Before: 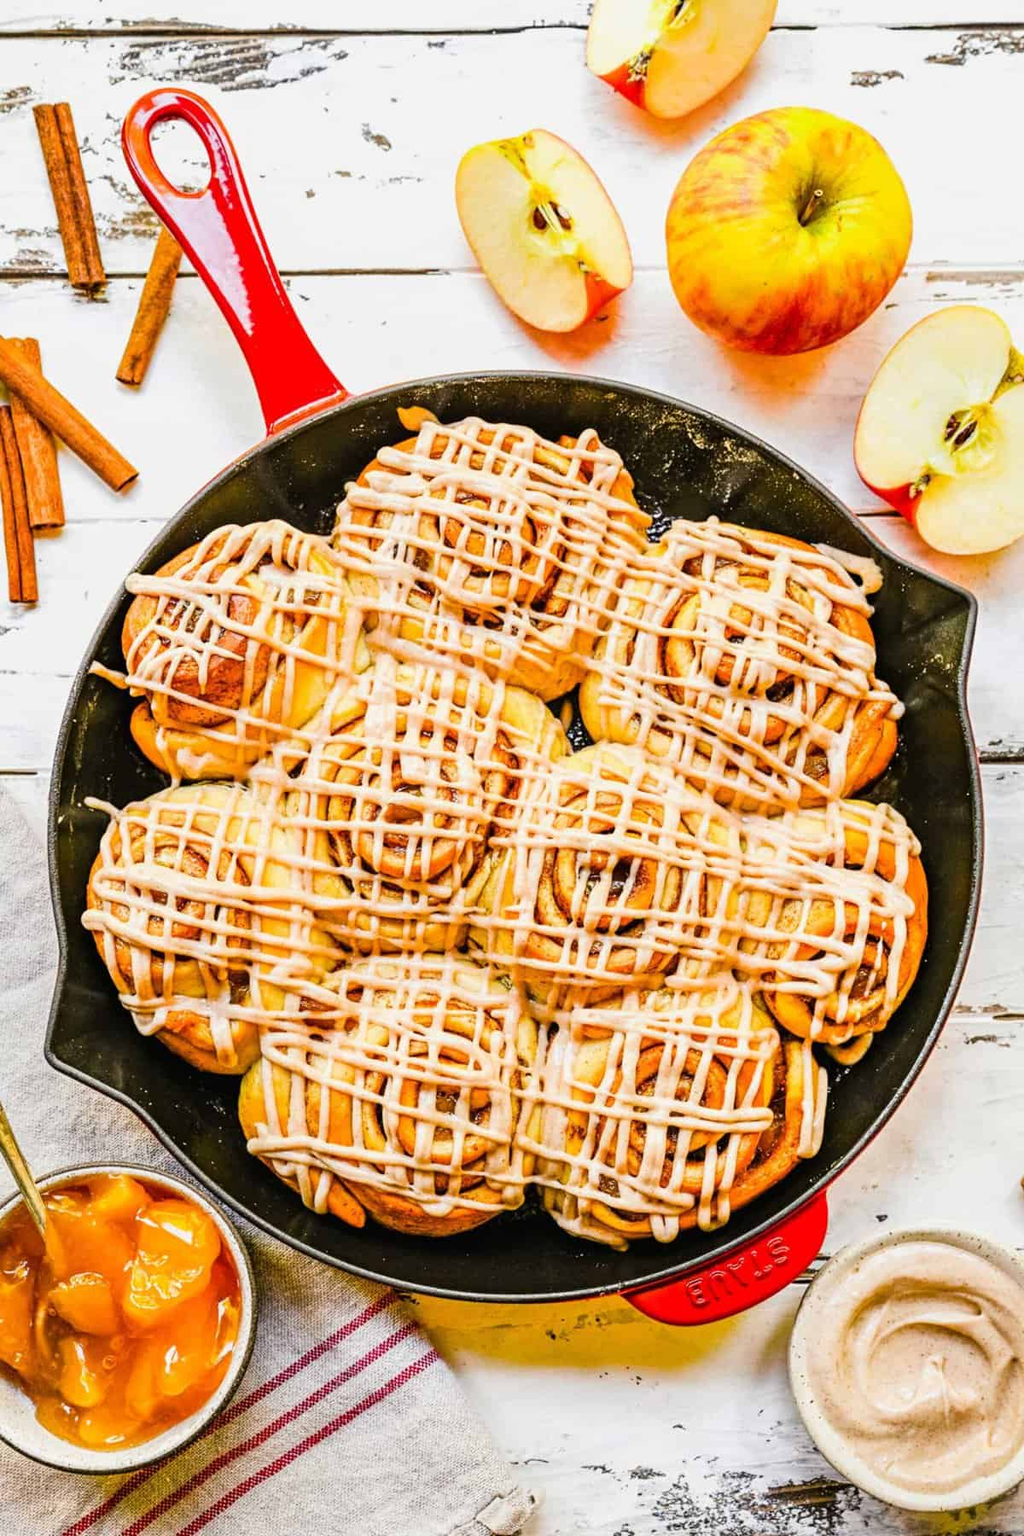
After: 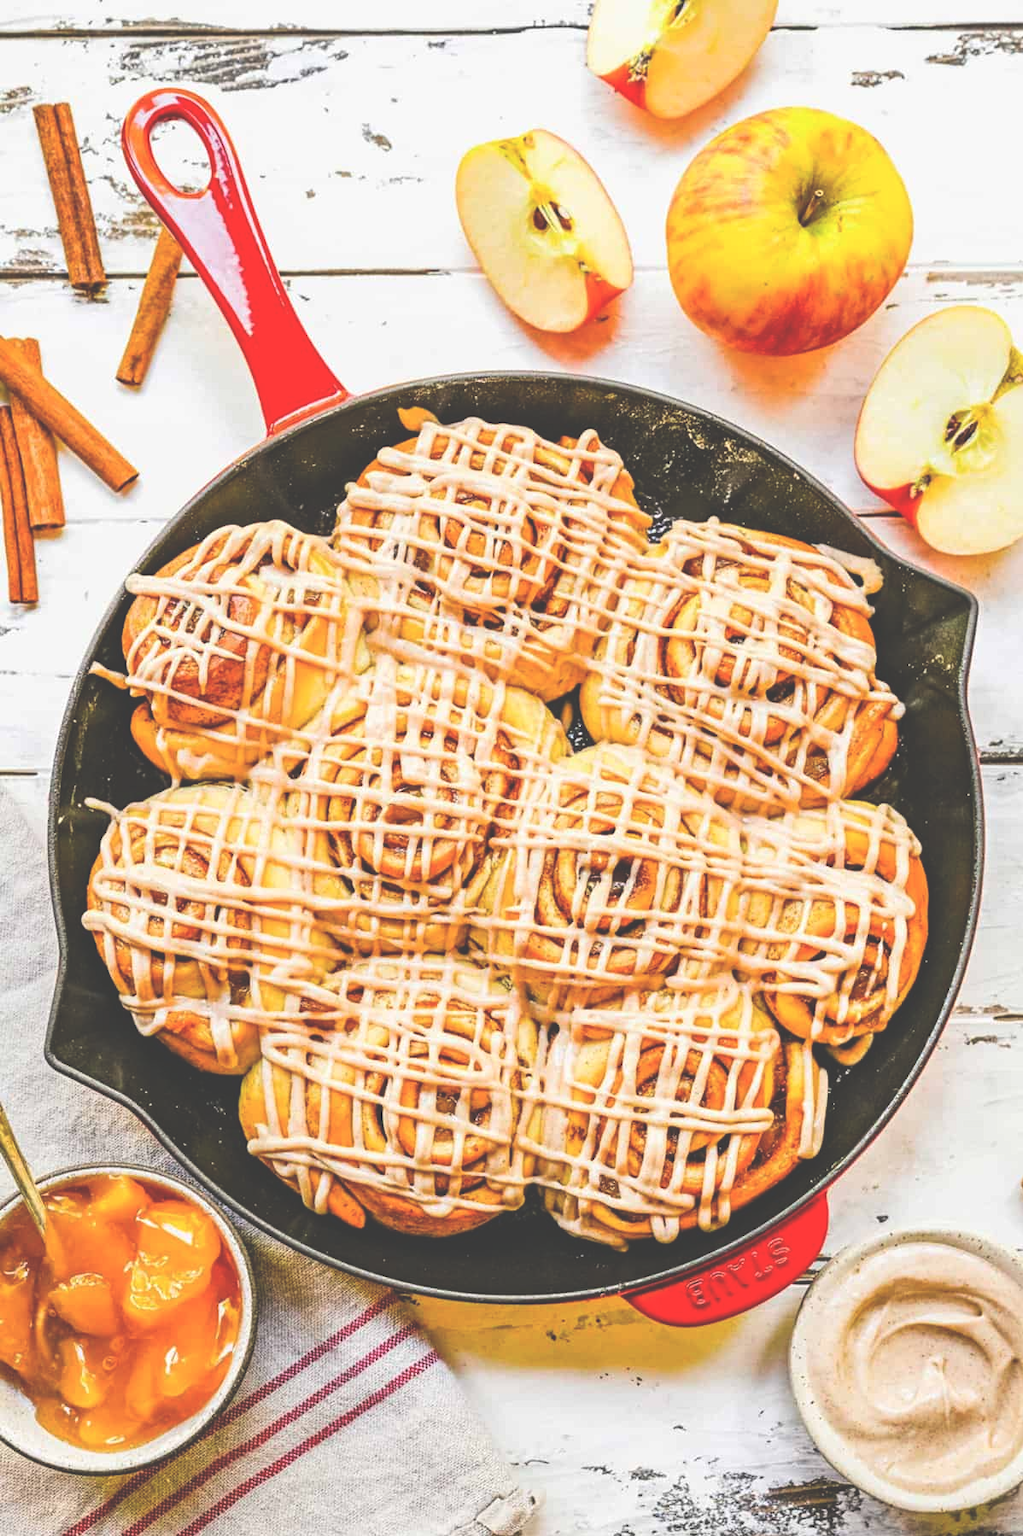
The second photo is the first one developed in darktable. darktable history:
crop: left 0.048%
exposure: black level correction -0.04, exposure 0.064 EV, compensate highlight preservation false
